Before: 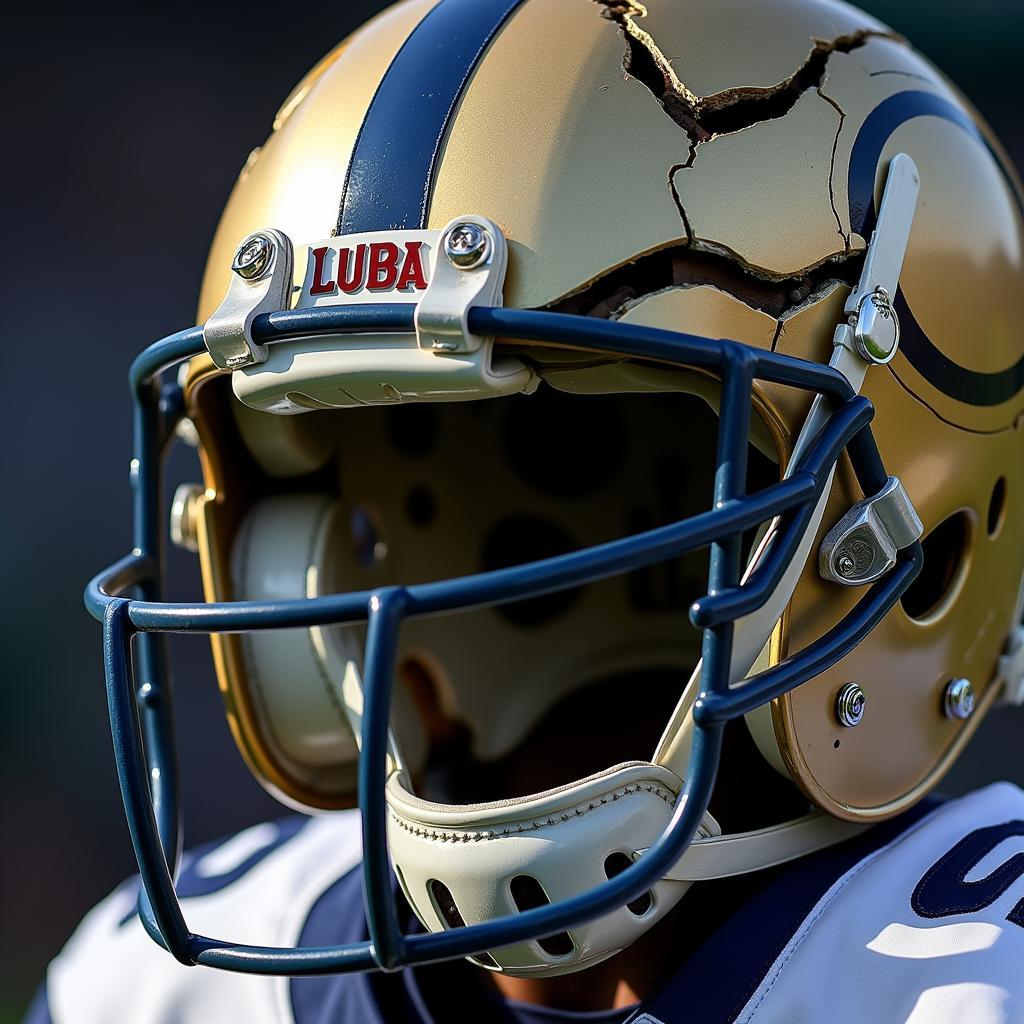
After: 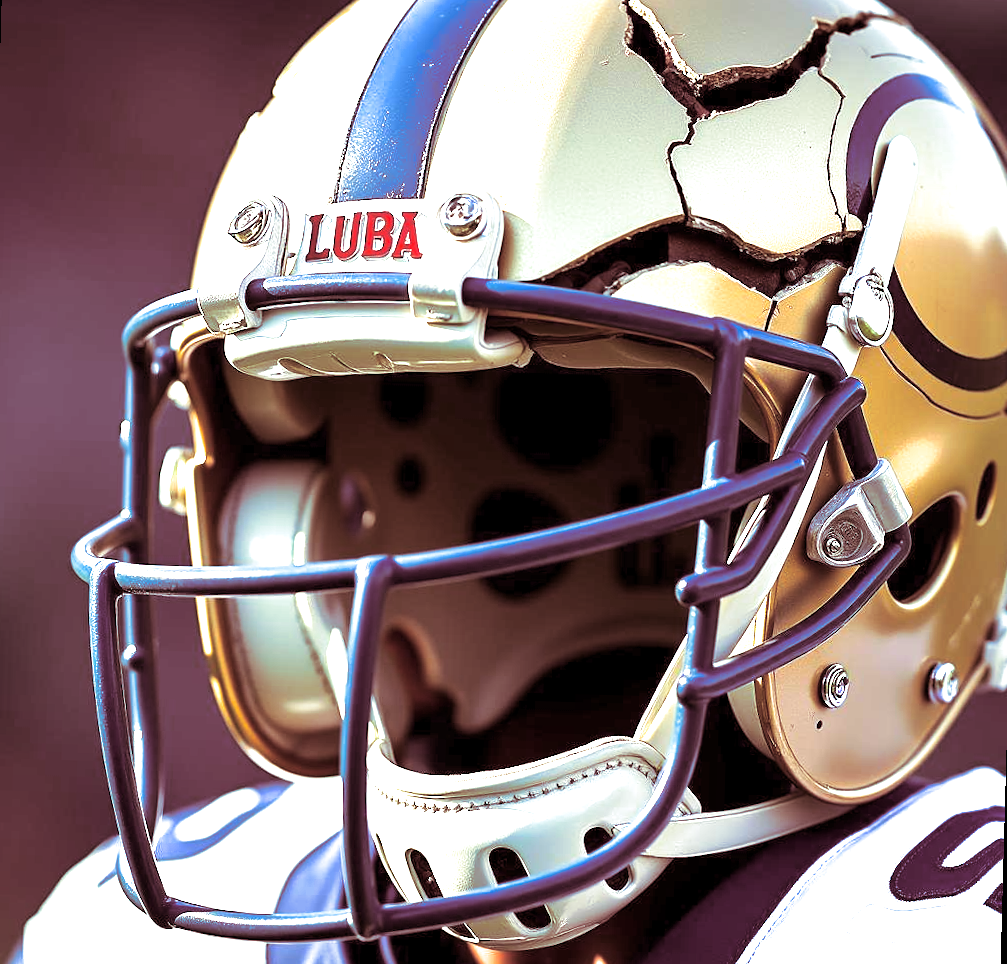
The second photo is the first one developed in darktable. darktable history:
split-toning: compress 20%
rotate and perspective: rotation 1.57°, crop left 0.018, crop right 0.982, crop top 0.039, crop bottom 0.961
crop and rotate: left 0.614%, top 0.179%, bottom 0.309%
exposure: exposure 2 EV, compensate highlight preservation false
